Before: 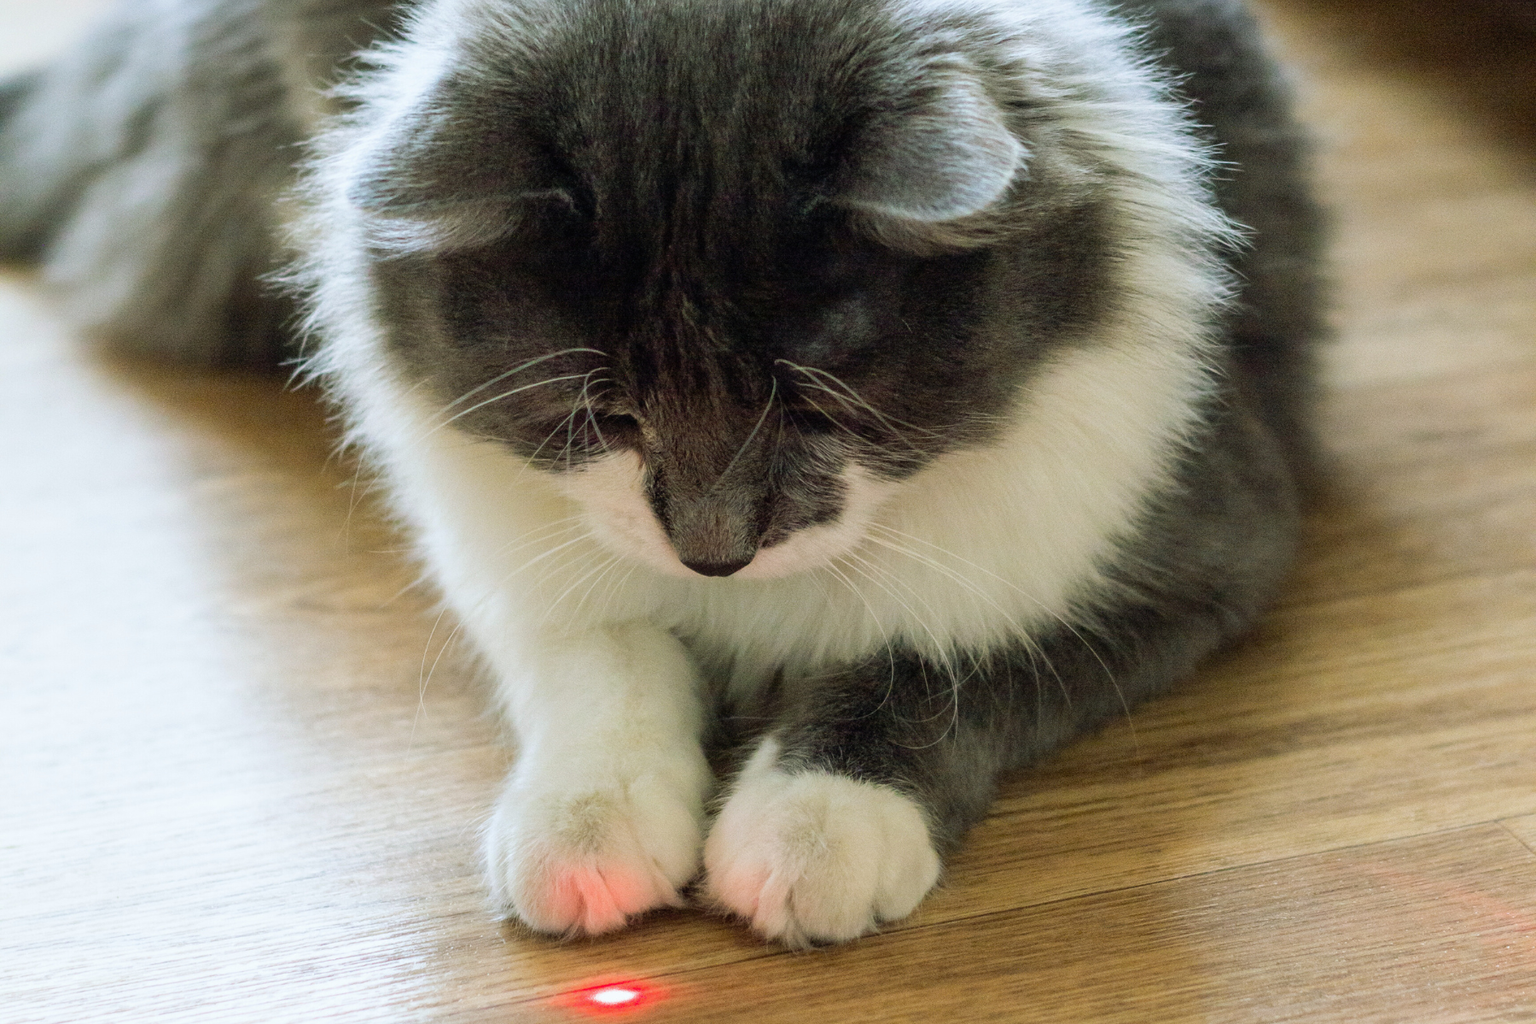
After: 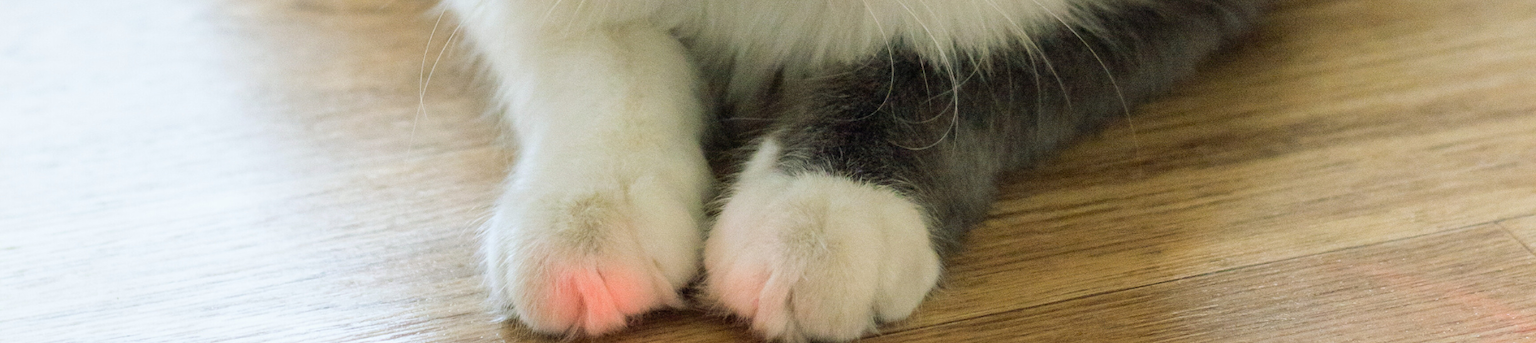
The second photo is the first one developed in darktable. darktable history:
crop and rotate: top 58.583%, bottom 7.794%
